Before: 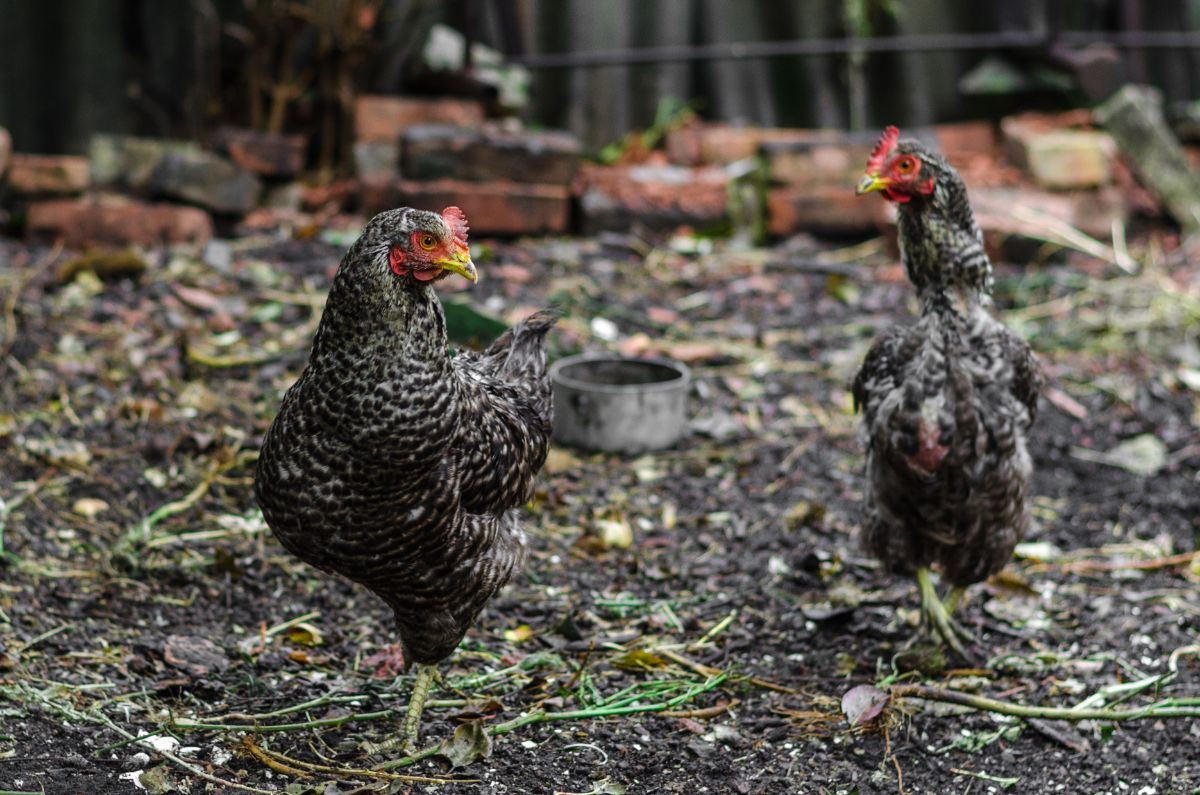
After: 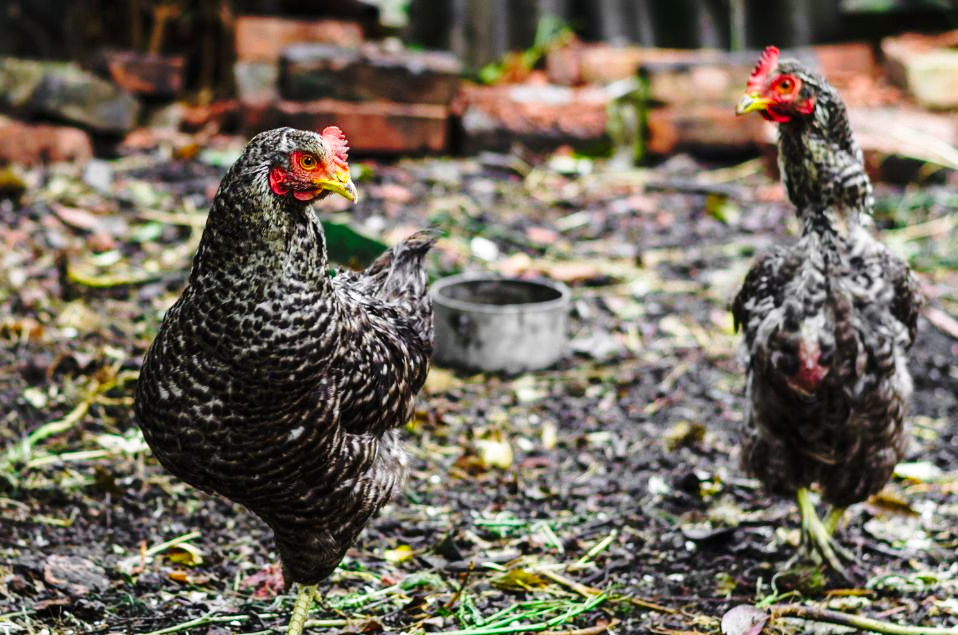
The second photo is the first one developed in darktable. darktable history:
crop and rotate: left 10.071%, top 10.071%, right 10.02%, bottom 10.02%
base curve: curves: ch0 [(0, 0) (0.036, 0.037) (0.121, 0.228) (0.46, 0.76) (0.859, 0.983) (1, 1)], preserve colors none
color correction: saturation 1.1
